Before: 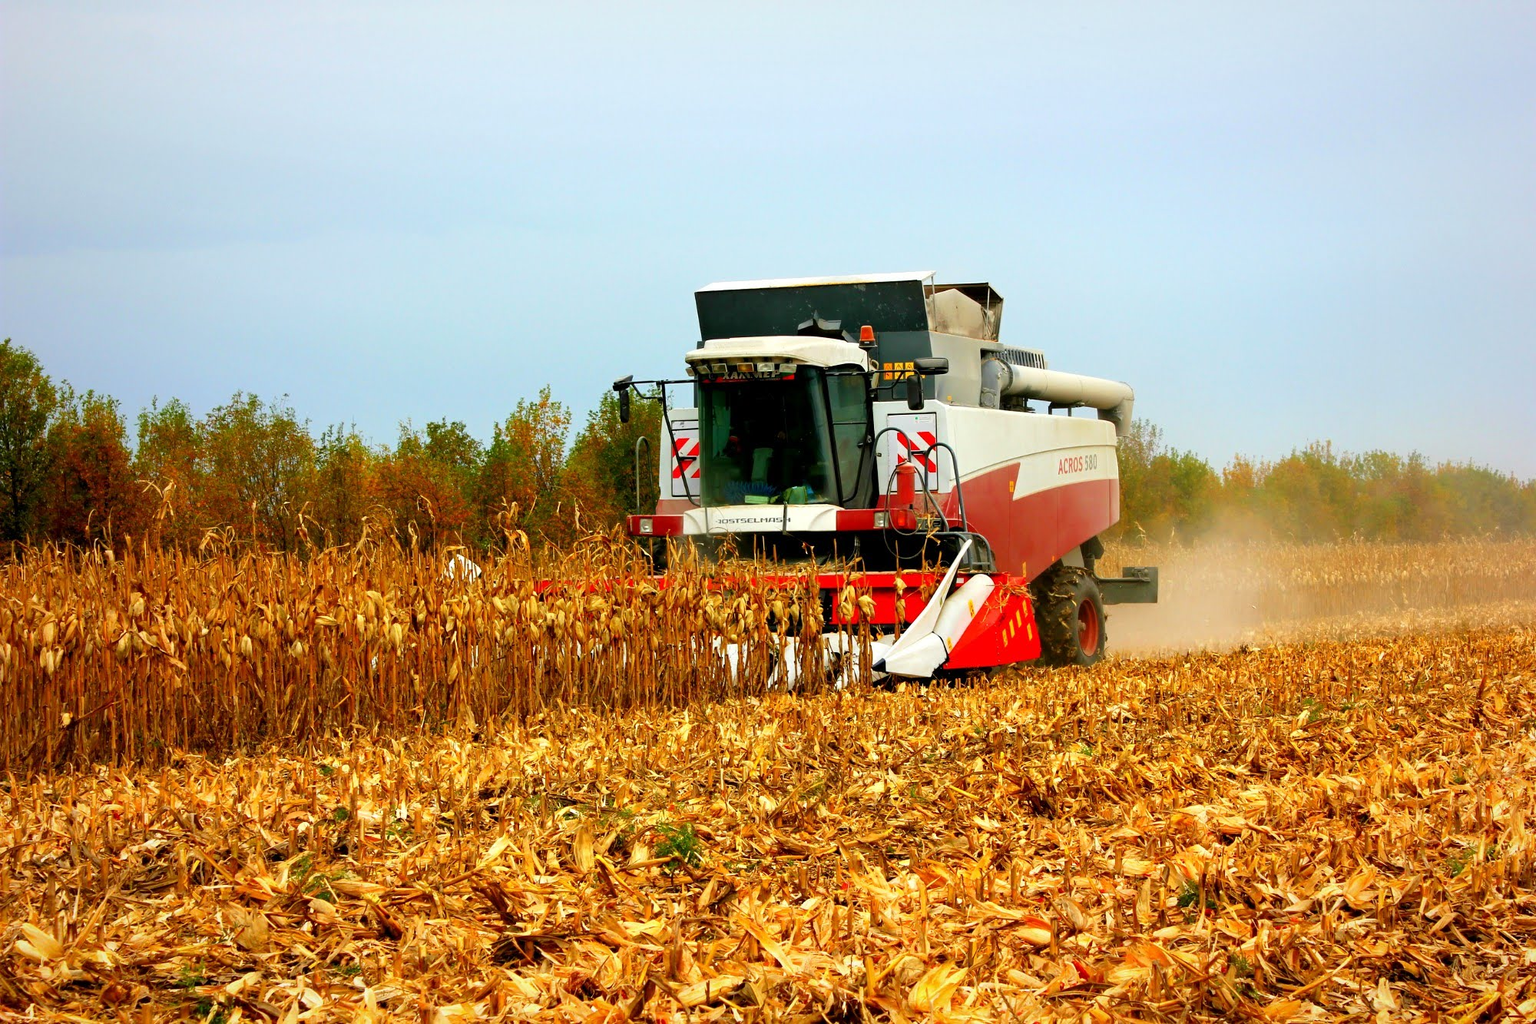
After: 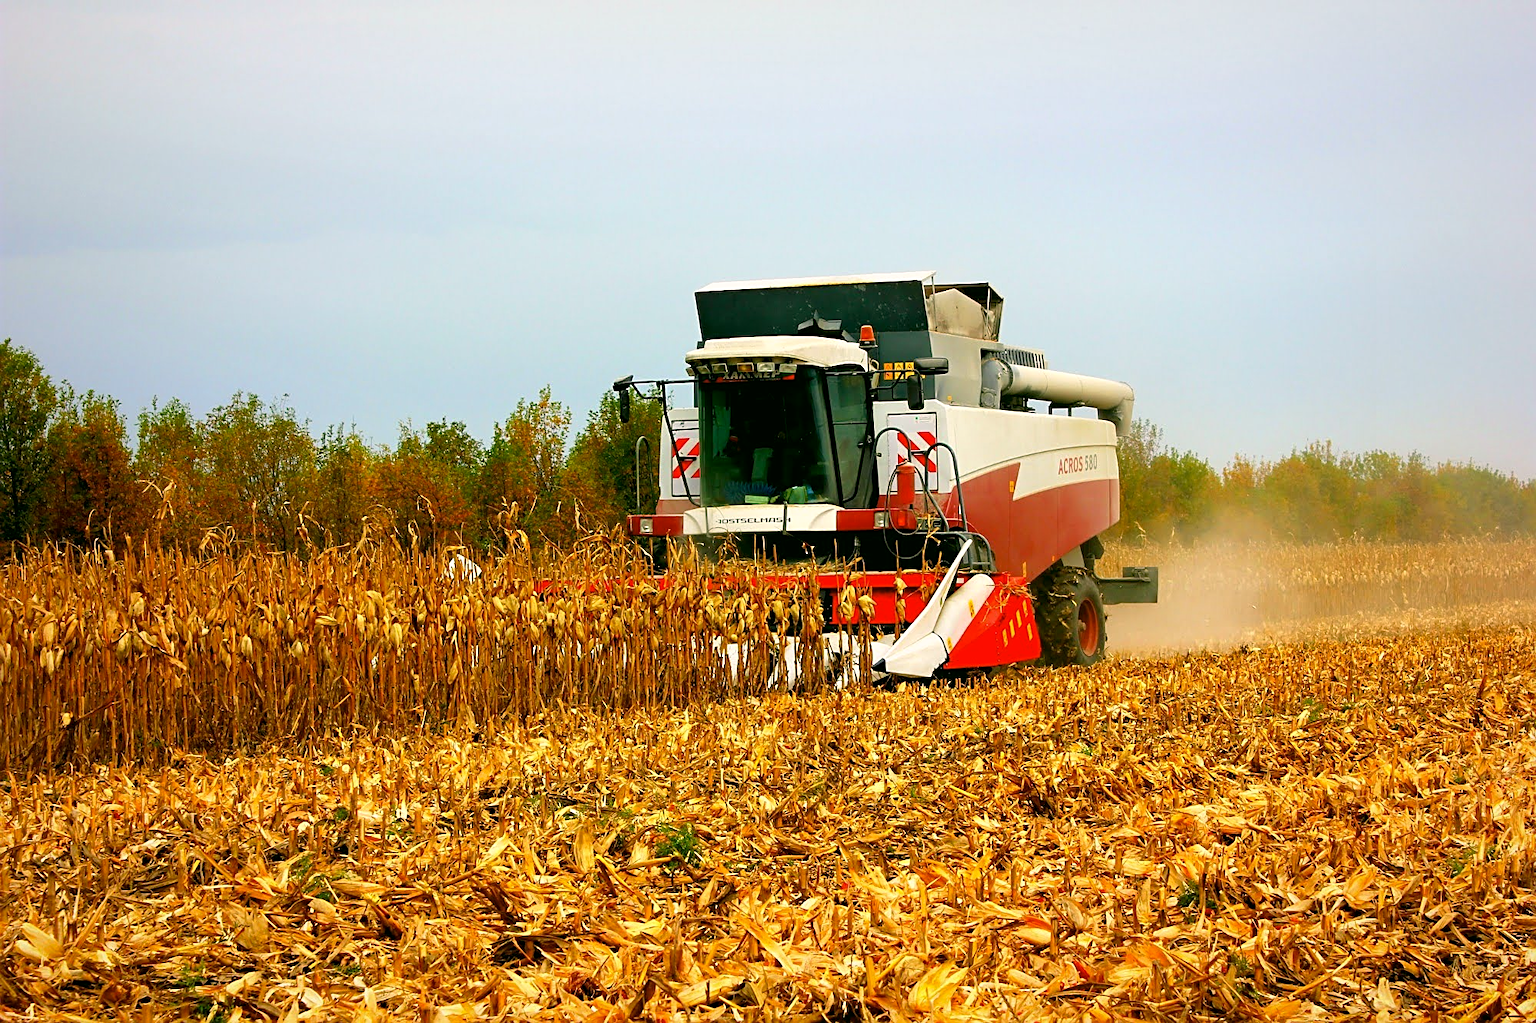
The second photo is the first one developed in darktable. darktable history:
color correction: highlights a* 4.51, highlights b* 4.95, shadows a* -8.05, shadows b* 4.91
sharpen: on, module defaults
